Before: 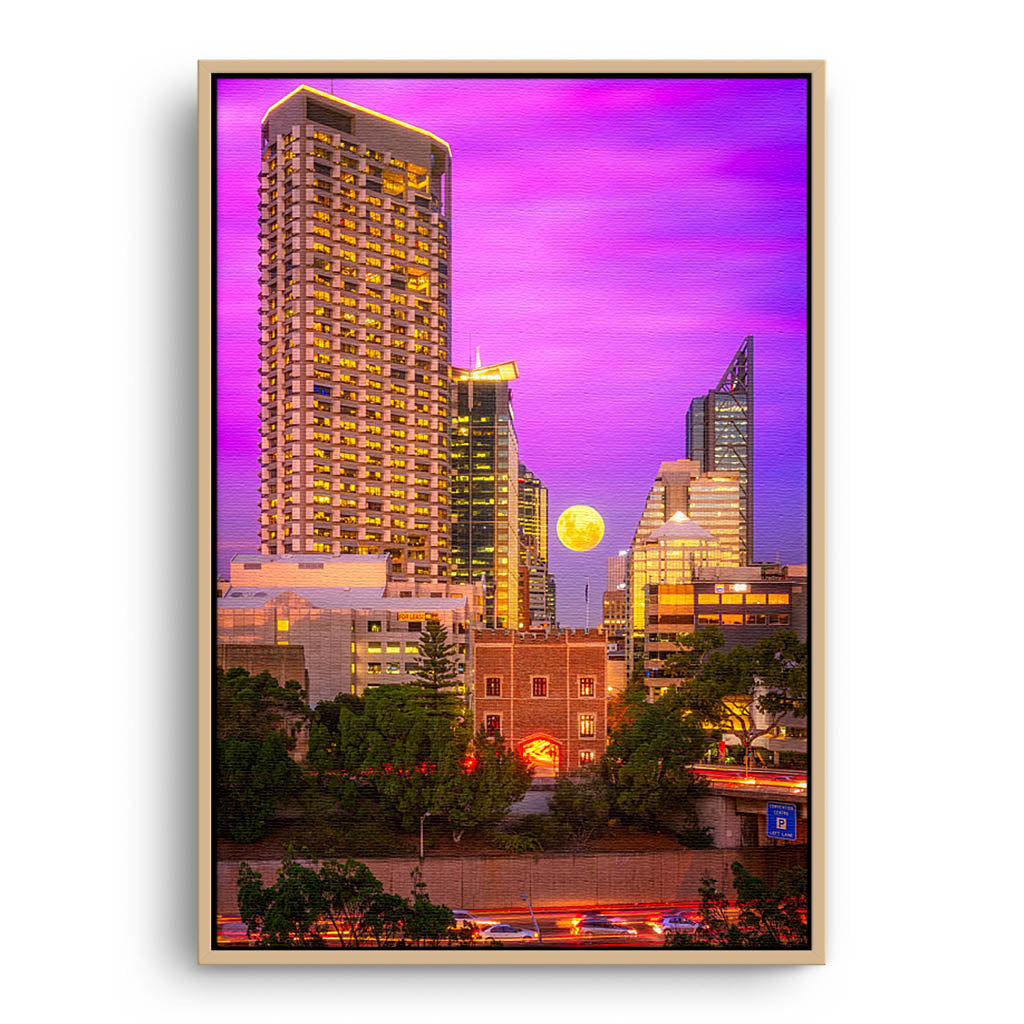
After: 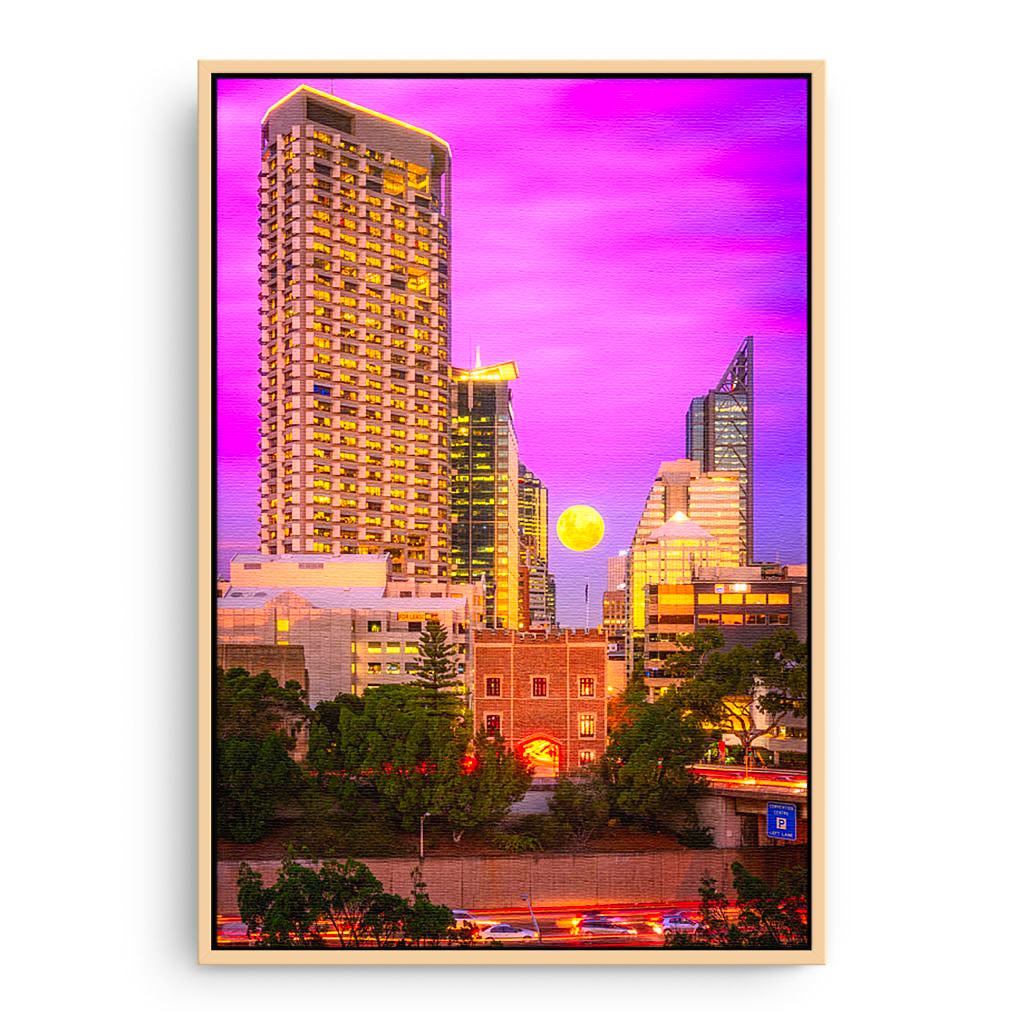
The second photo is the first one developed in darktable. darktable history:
contrast brightness saturation: contrast 0.2, brightness 0.163, saturation 0.229
